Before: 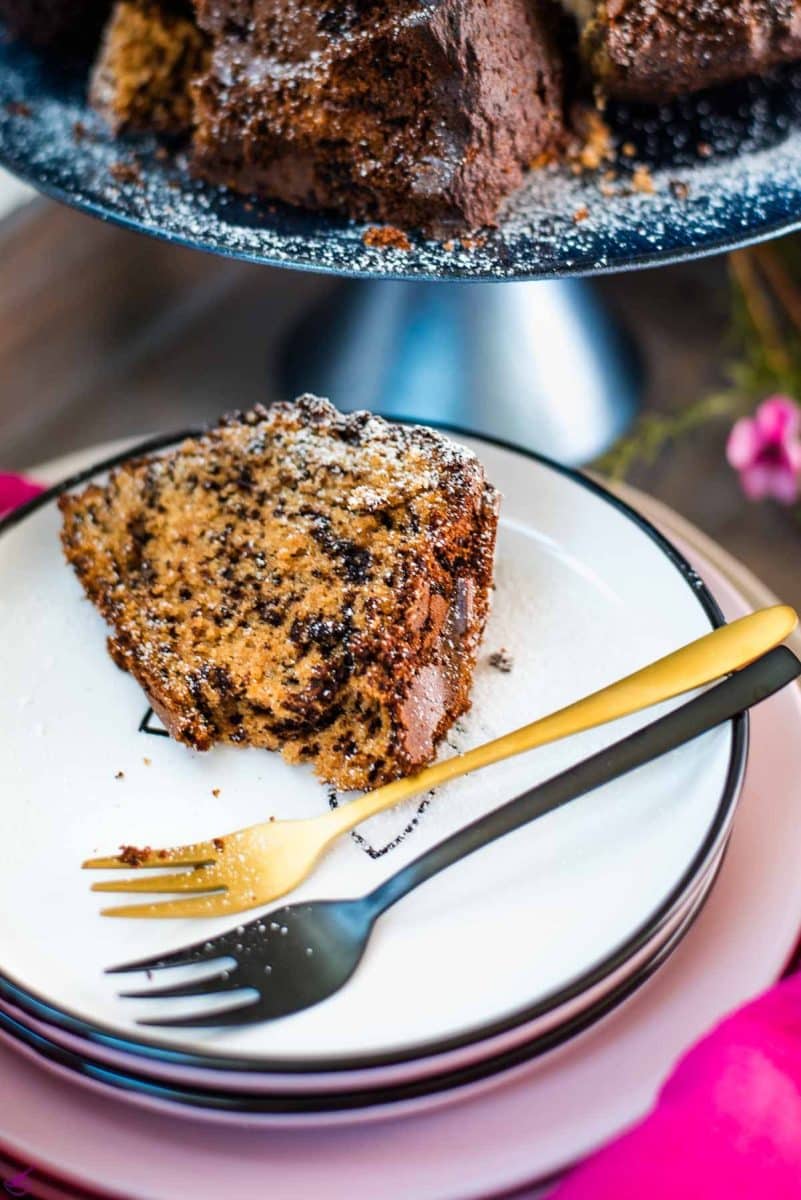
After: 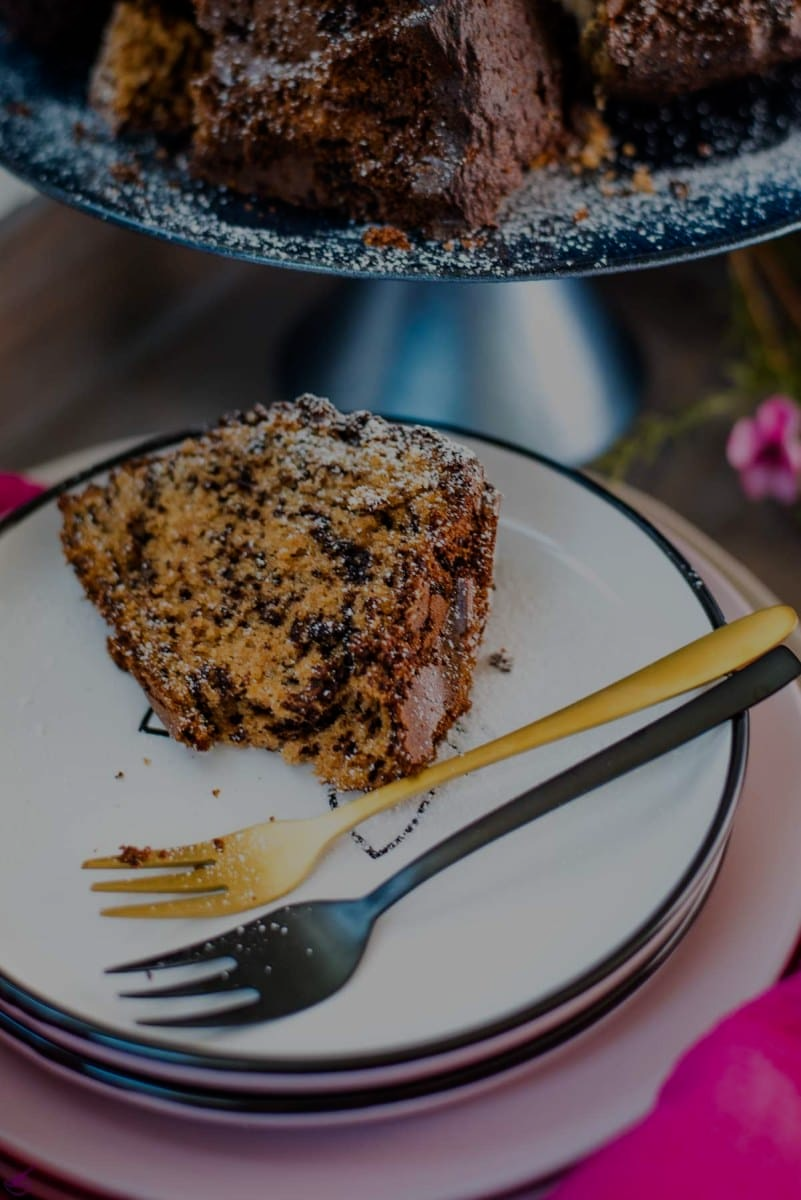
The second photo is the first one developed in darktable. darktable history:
exposure: exposure -1.418 EV, compensate highlight preservation false
